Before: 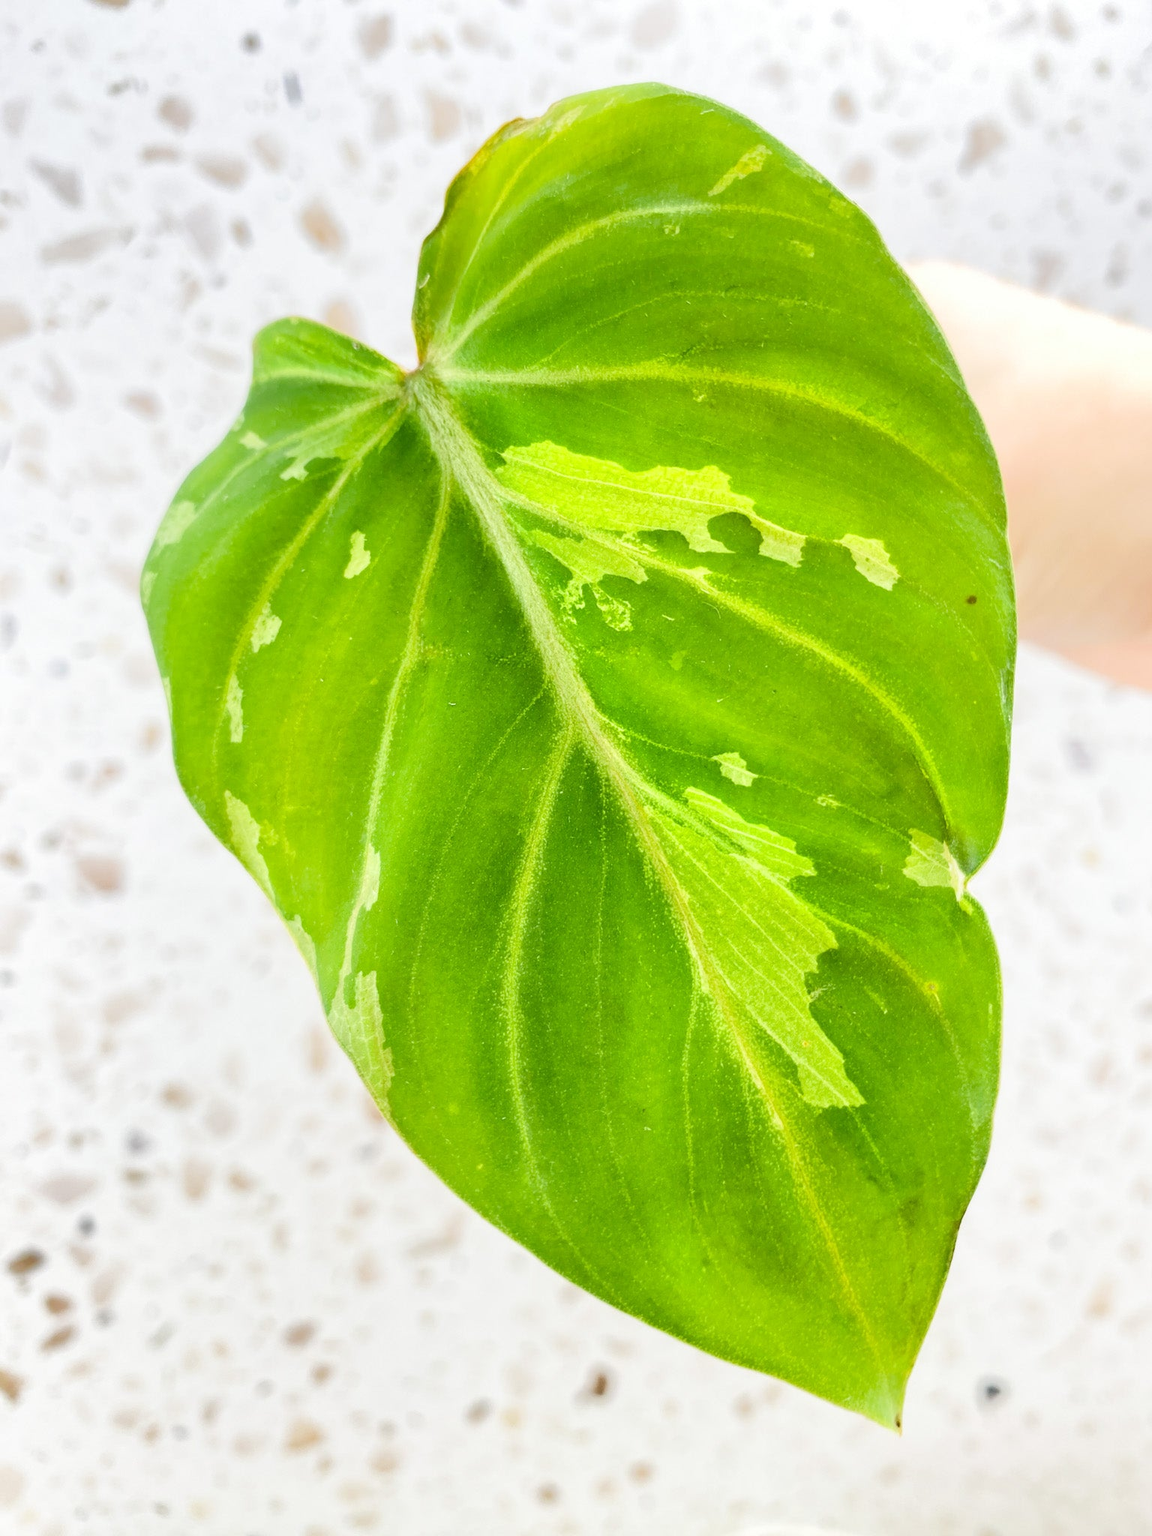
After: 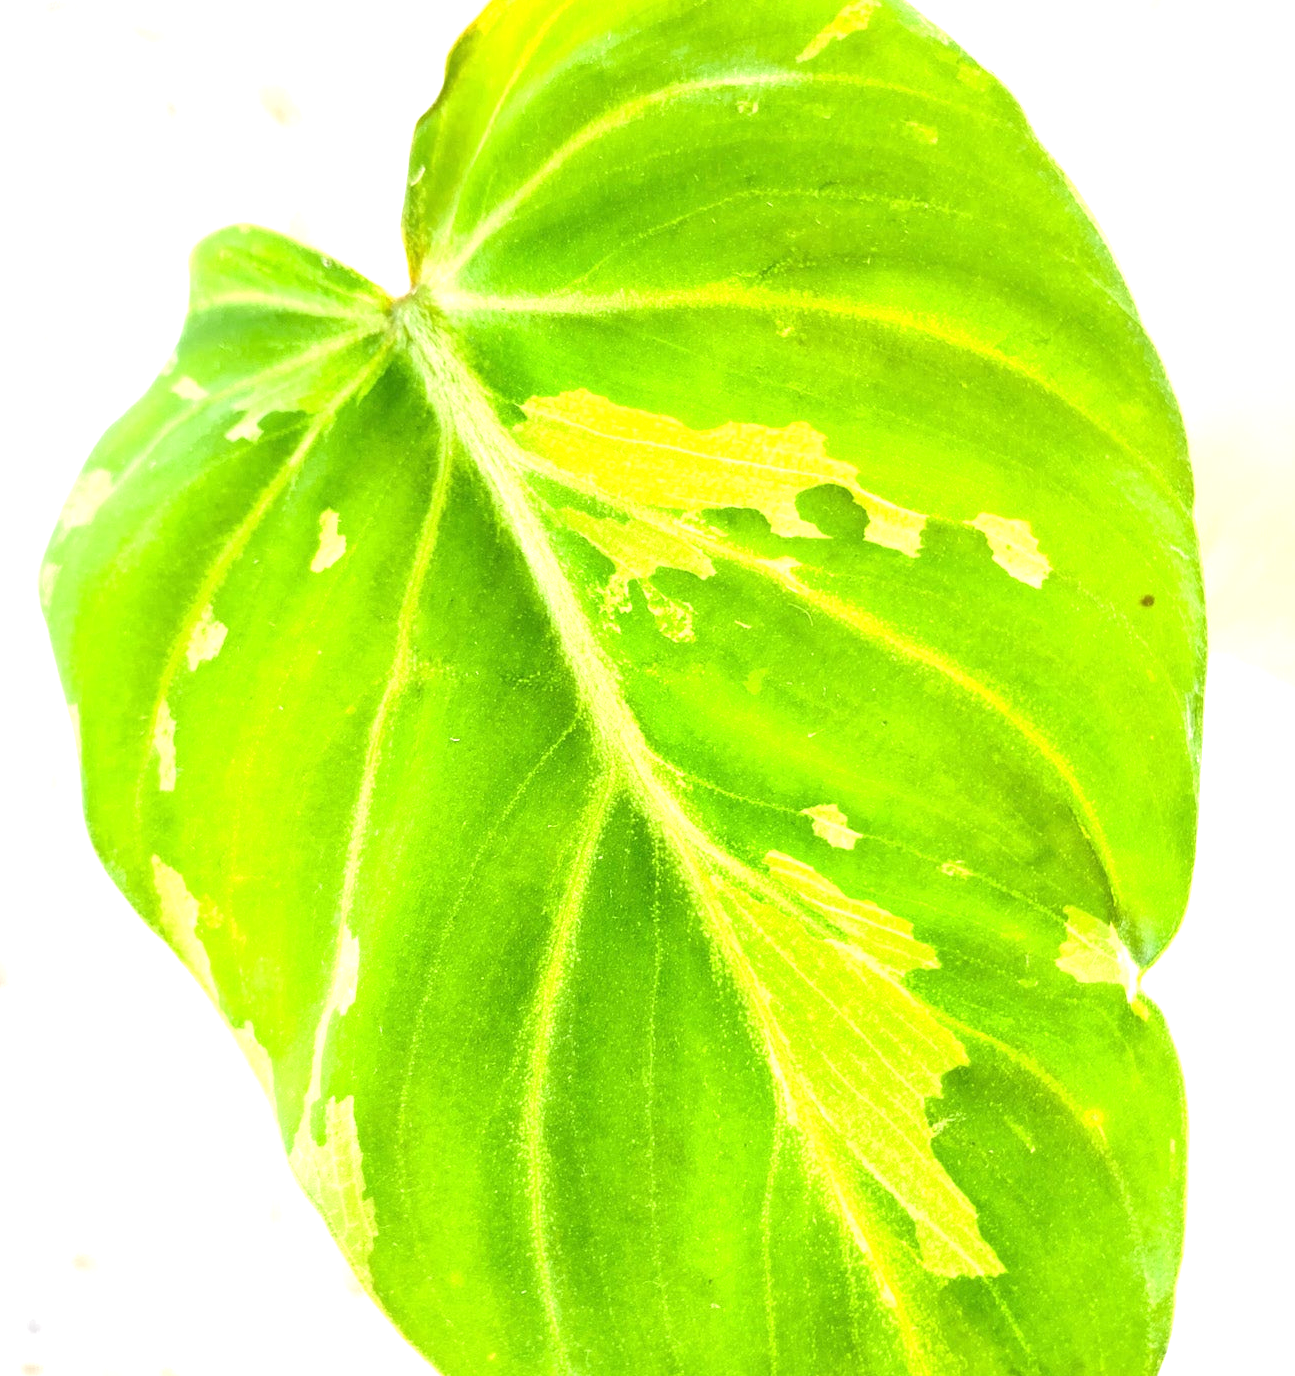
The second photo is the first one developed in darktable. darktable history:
exposure: black level correction 0, exposure 0.892 EV, compensate highlight preservation false
crop and rotate: left 9.692%, top 9.755%, right 5.953%, bottom 23.025%
